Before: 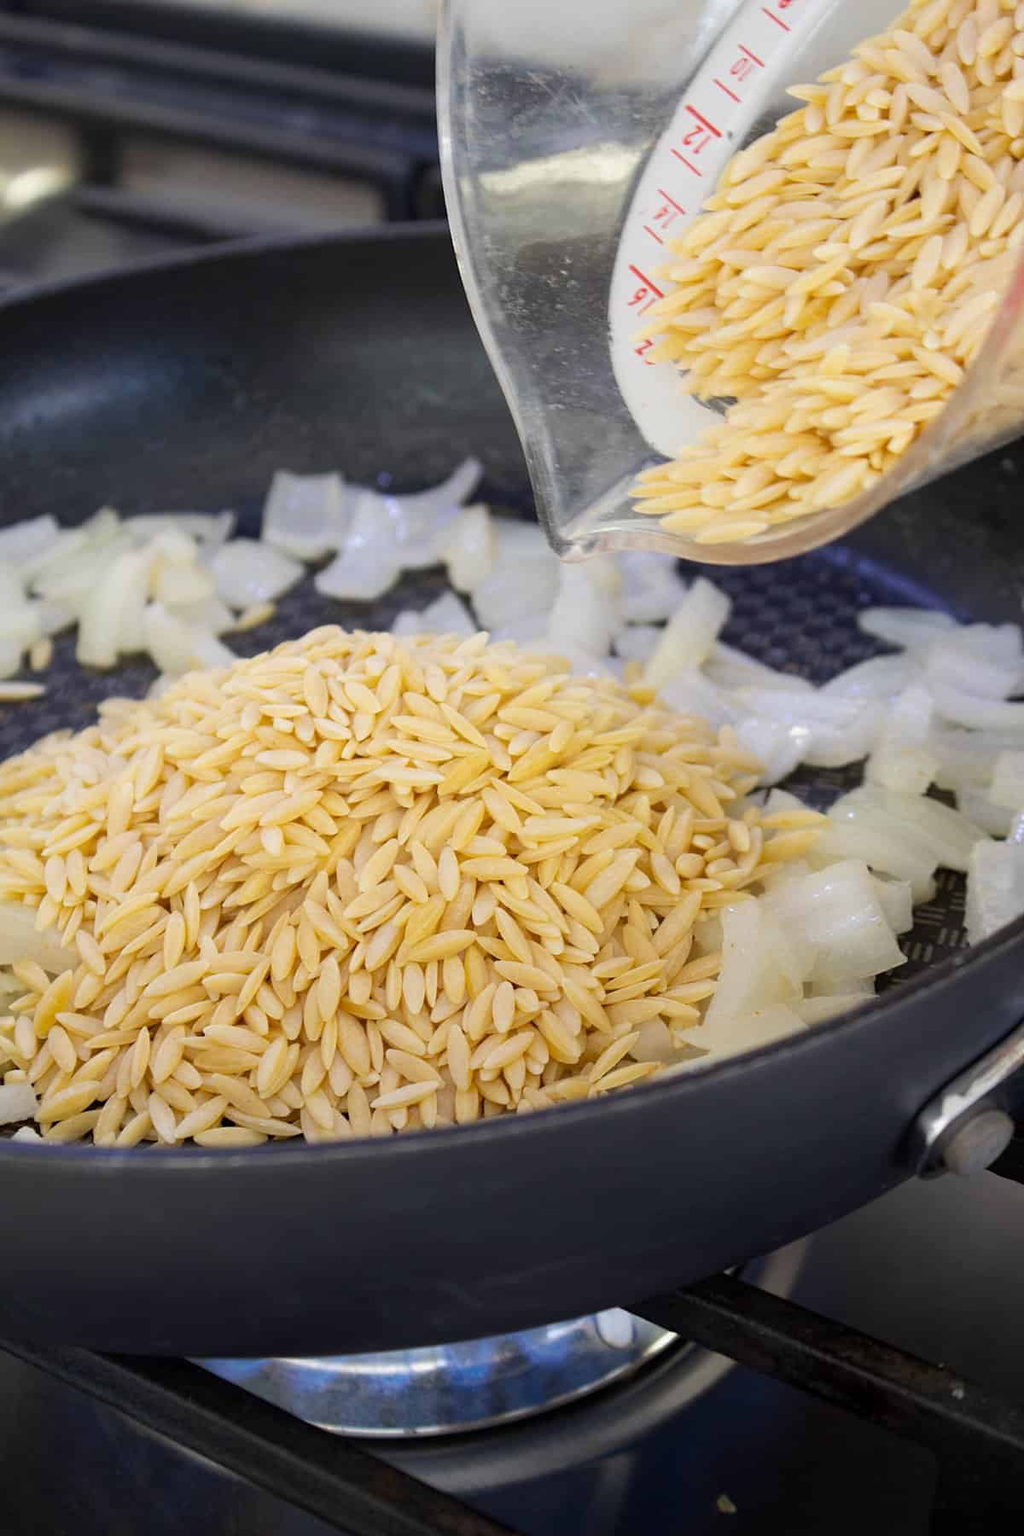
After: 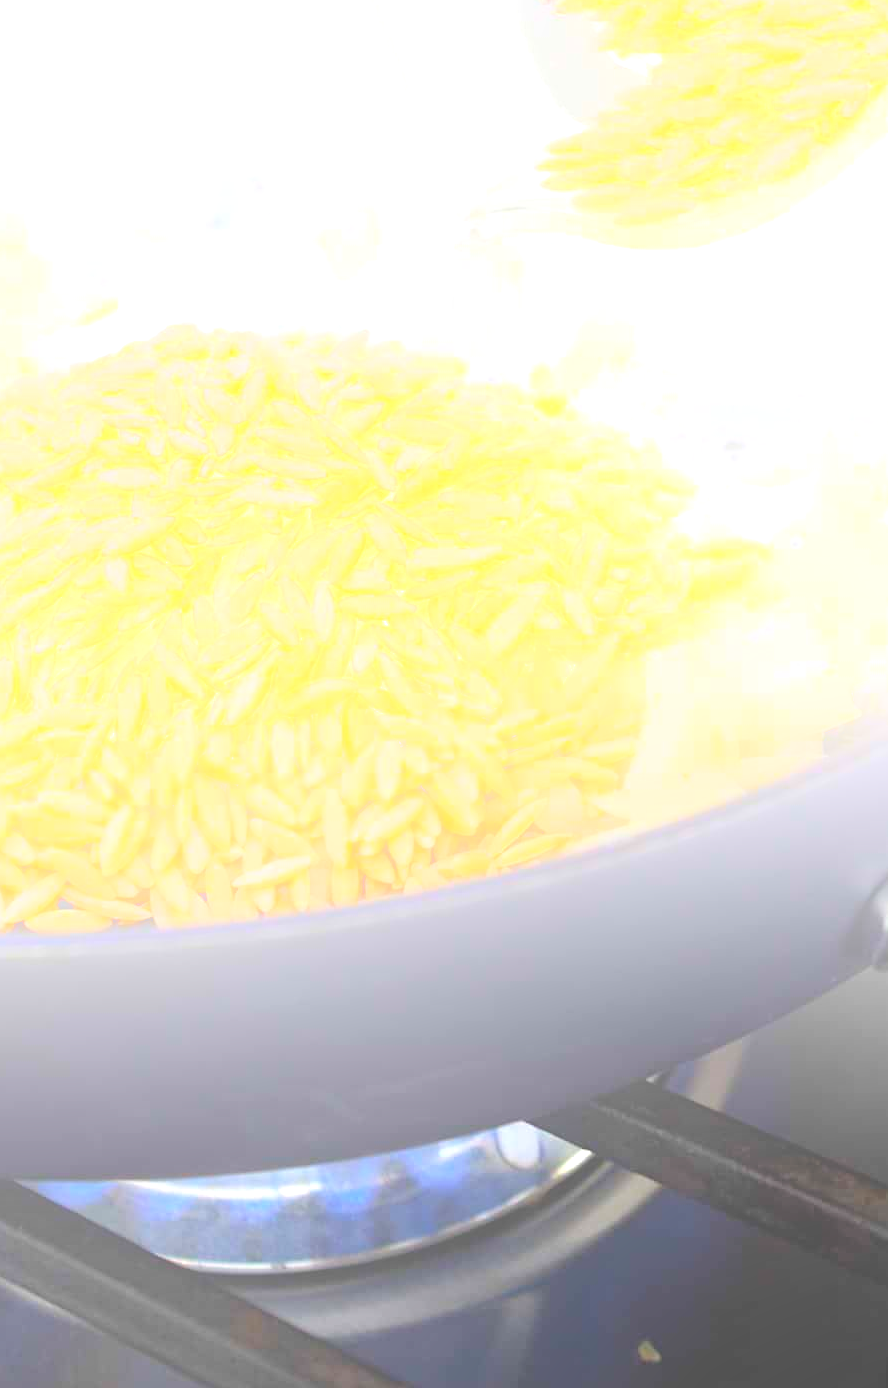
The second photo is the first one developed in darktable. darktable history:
crop: left 16.871%, top 22.857%, right 9.116%
bloom: size 70%, threshold 25%, strength 70%
sharpen: amount 0.2
exposure: black level correction 0, exposure 0.7 EV, compensate exposure bias true, compensate highlight preservation false
